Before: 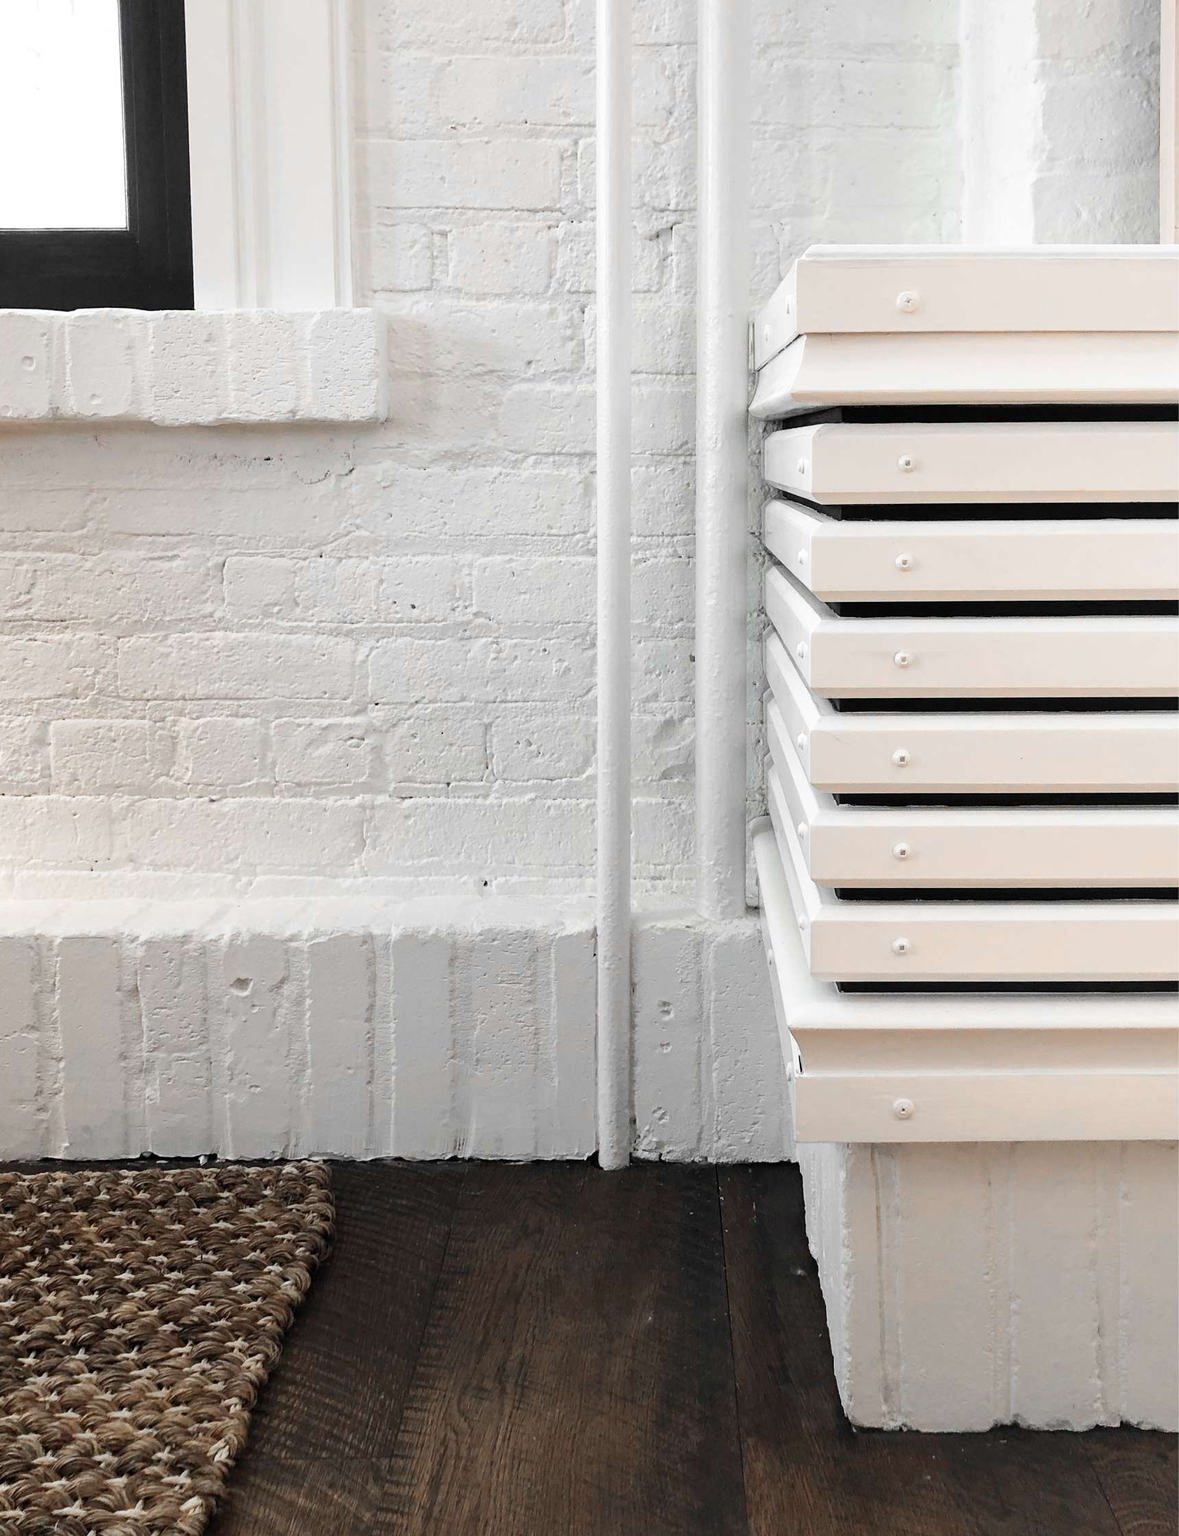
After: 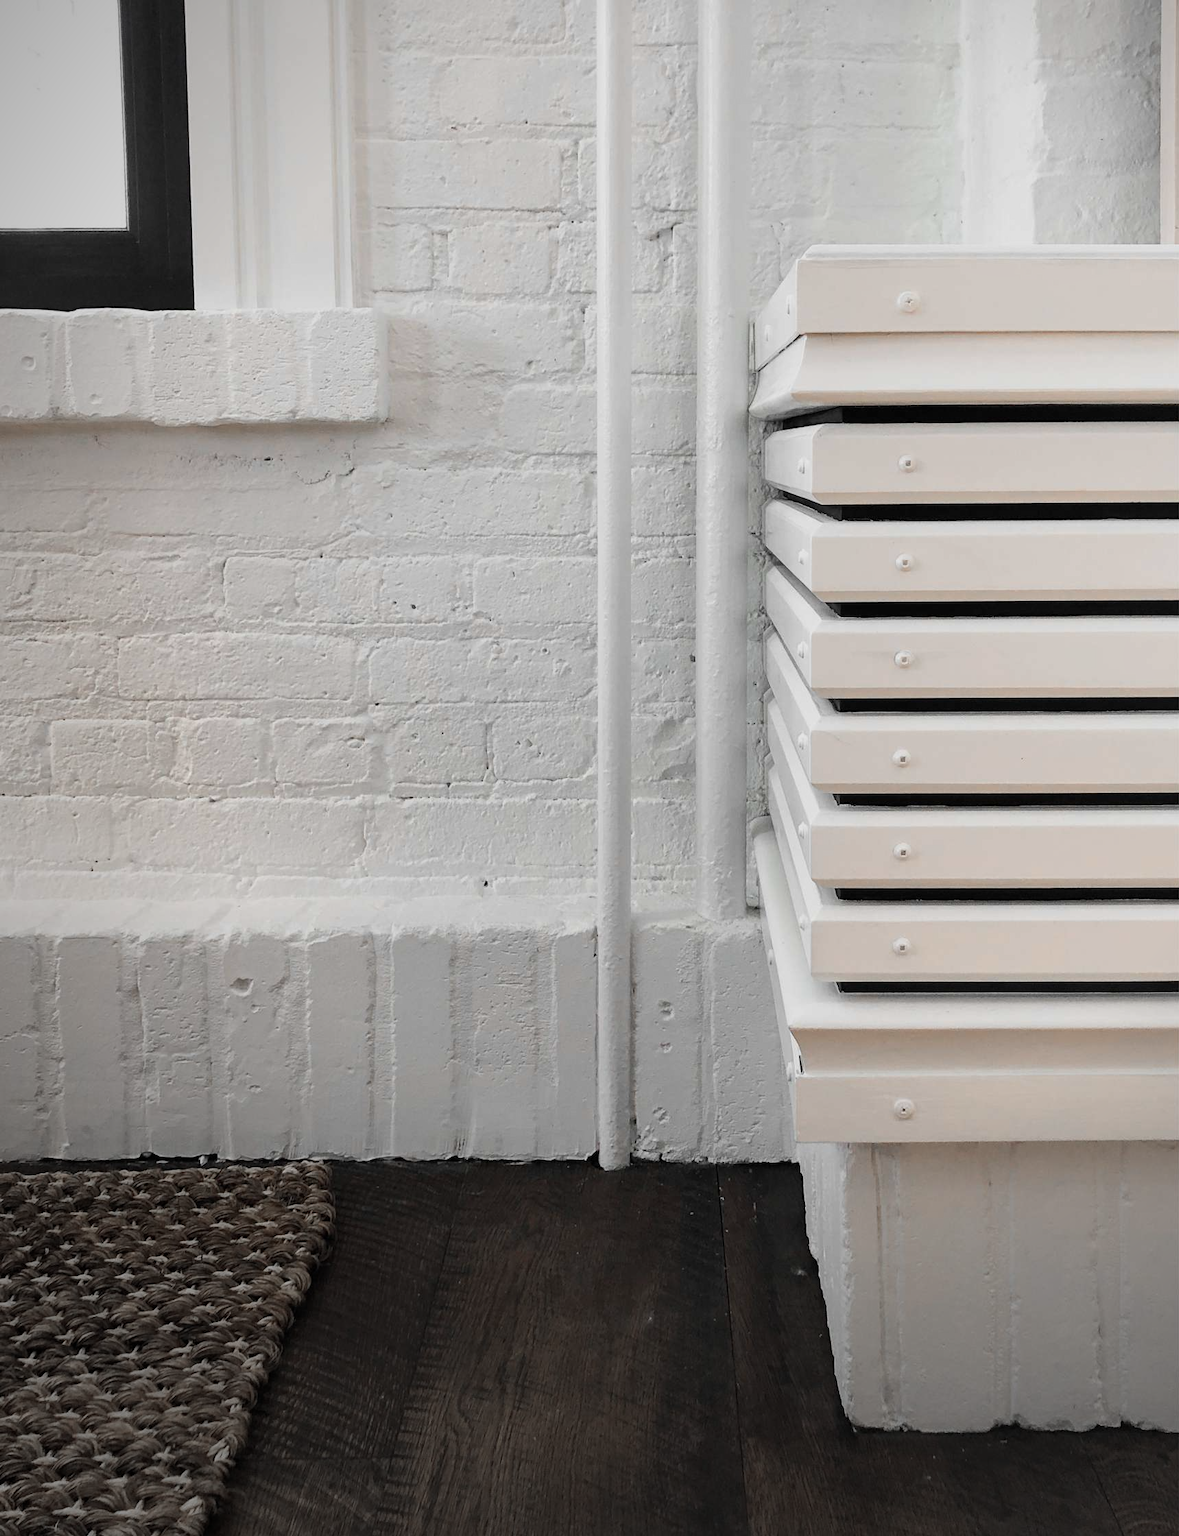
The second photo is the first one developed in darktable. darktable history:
shadows and highlights: radius 121.13, shadows 21.4, white point adjustment -9.72, highlights -14.39, soften with gaussian
vignetting: fall-off start 73.57%, center (0.22, -0.235)
color contrast: green-magenta contrast 0.84, blue-yellow contrast 0.86
